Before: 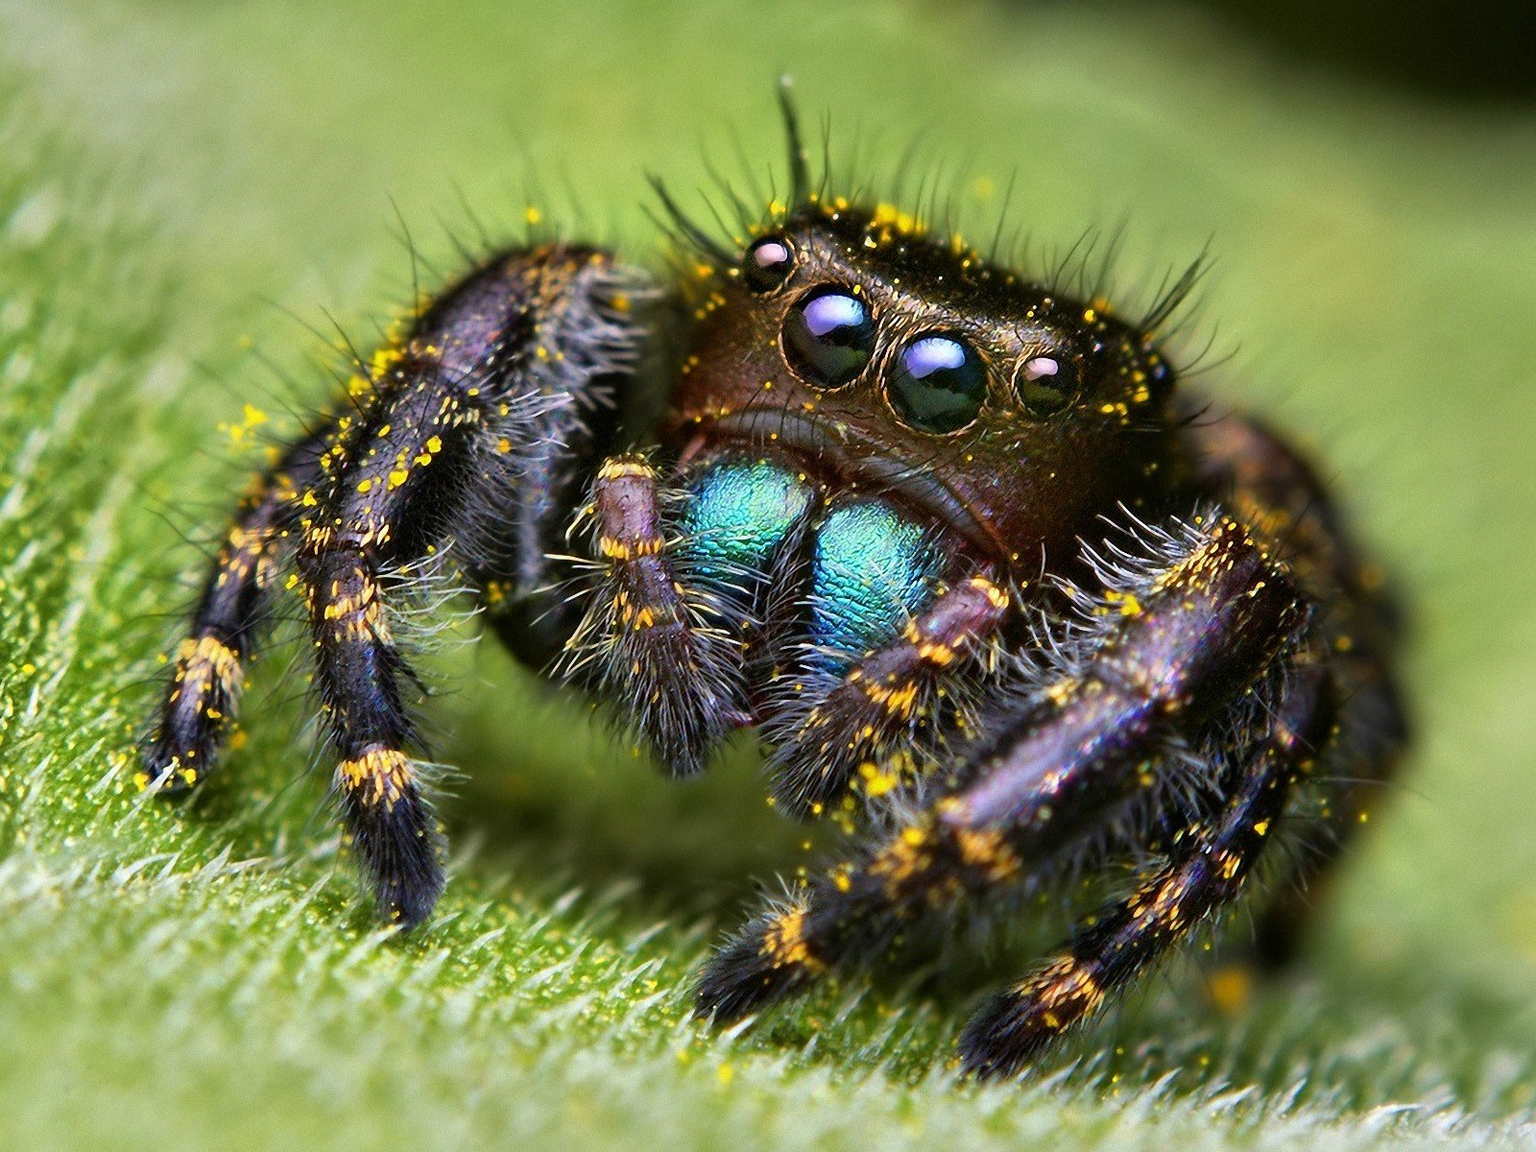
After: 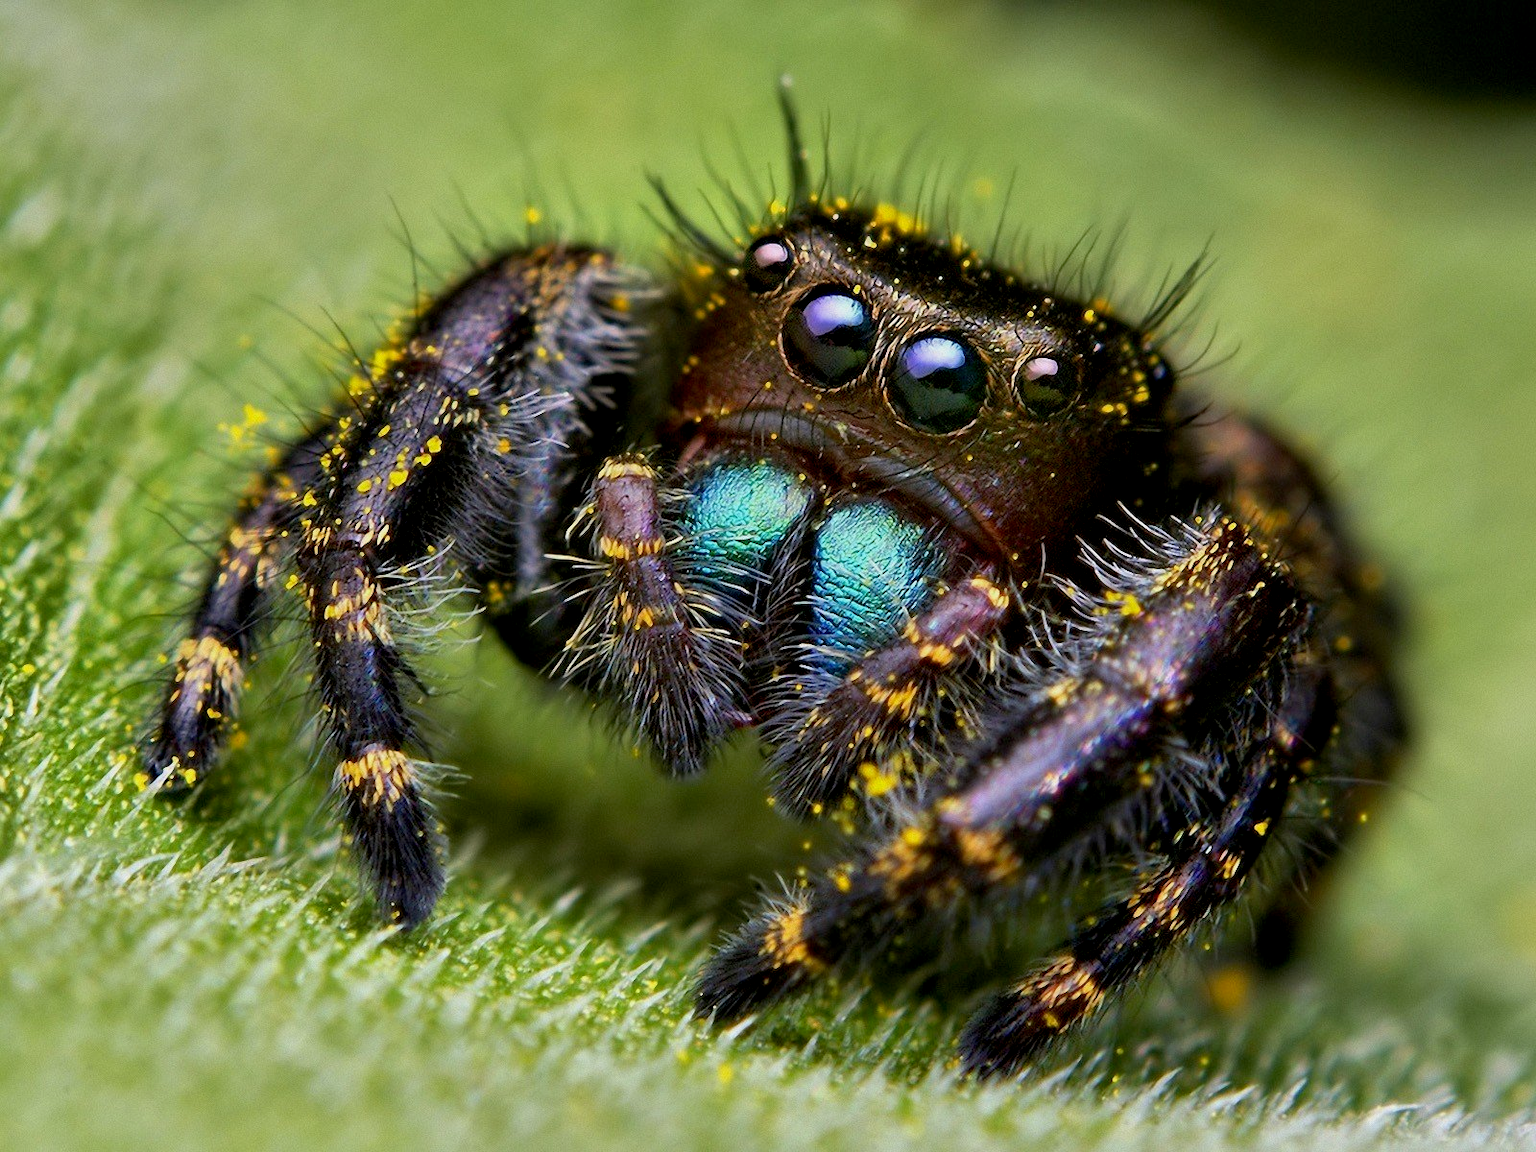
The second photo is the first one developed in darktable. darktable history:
exposure: black level correction 0.006, exposure -0.227 EV, compensate highlight preservation false
